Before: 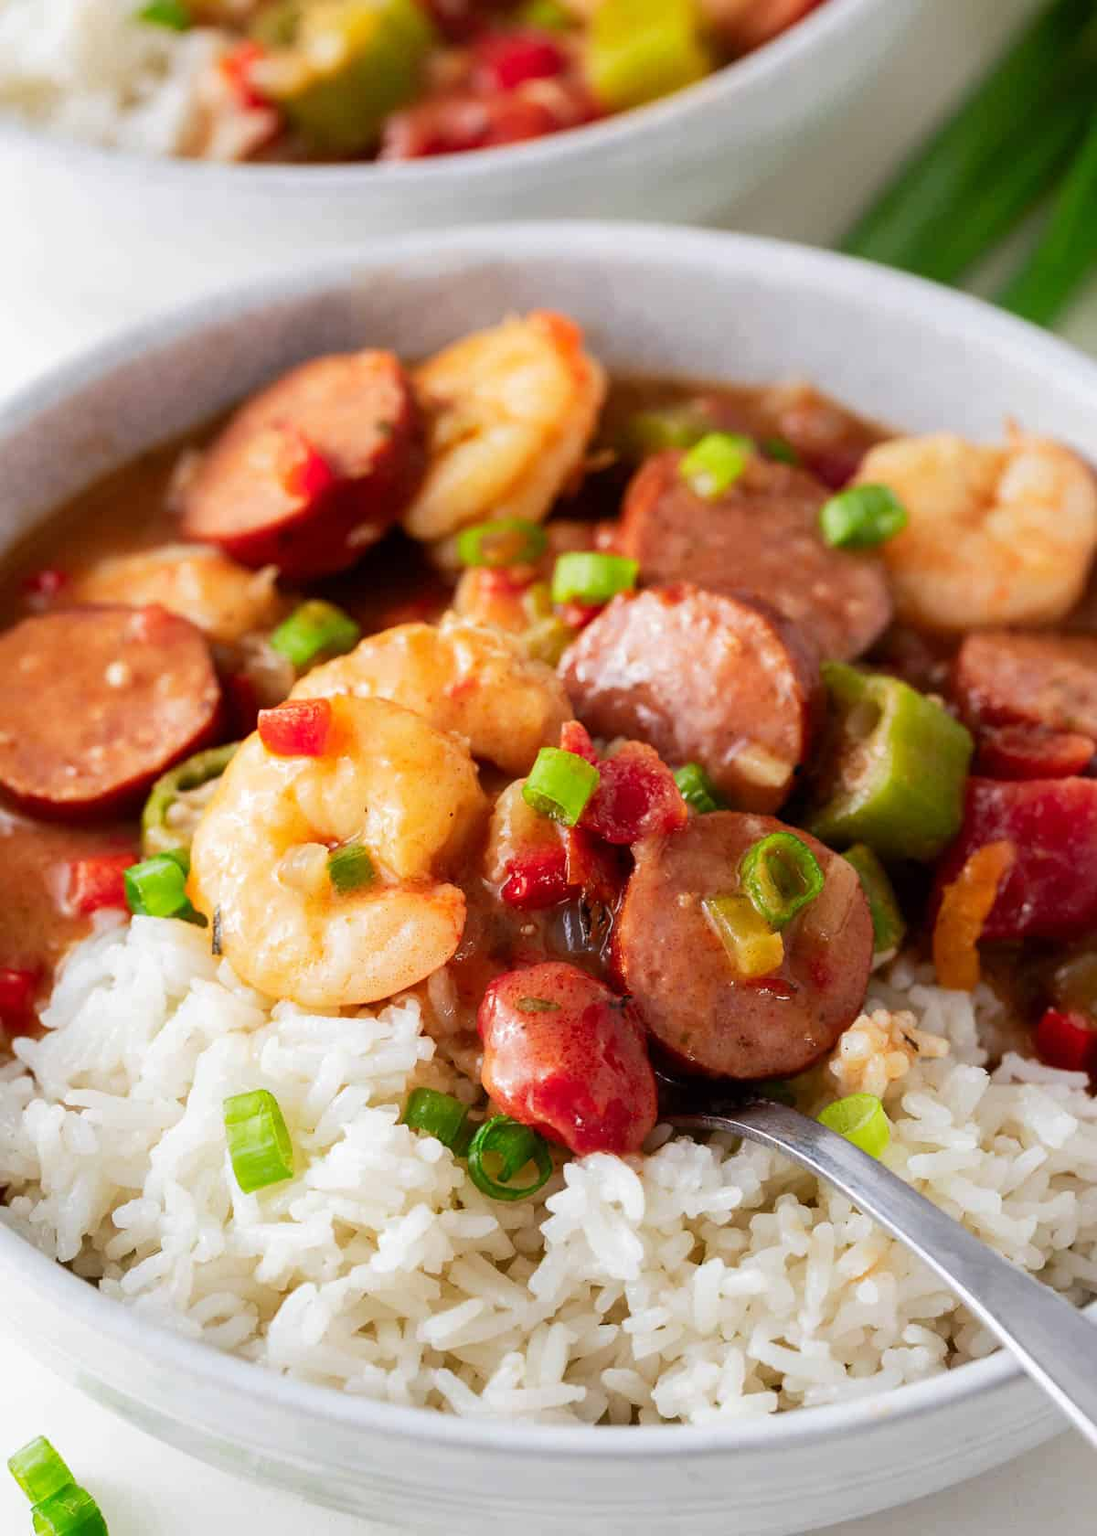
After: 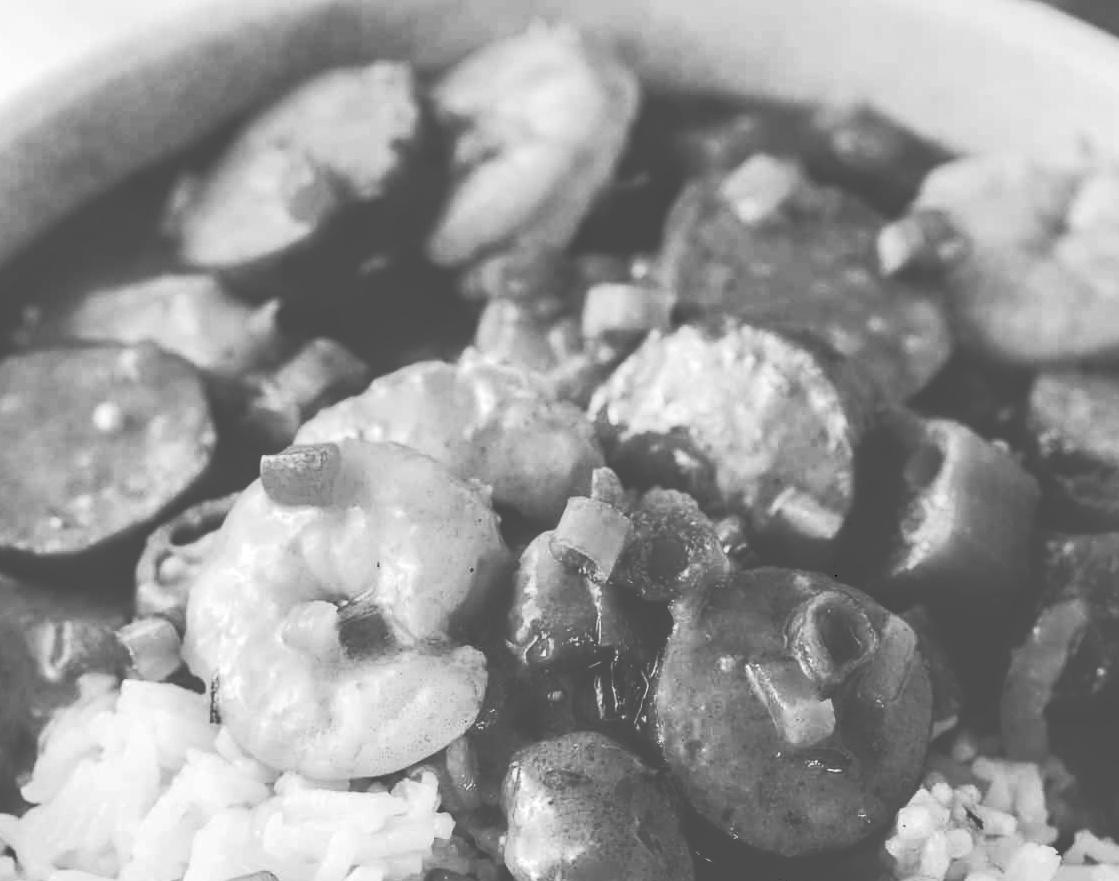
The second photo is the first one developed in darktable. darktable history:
tone curve: curves: ch0 [(0, 0) (0.003, 0.334) (0.011, 0.338) (0.025, 0.338) (0.044, 0.338) (0.069, 0.339) (0.1, 0.342) (0.136, 0.343) (0.177, 0.349) (0.224, 0.36) (0.277, 0.385) (0.335, 0.42) (0.399, 0.465) (0.468, 0.535) (0.543, 0.632) (0.623, 0.73) (0.709, 0.814) (0.801, 0.879) (0.898, 0.935) (1, 1)], preserve colors none
crop: left 1.852%, top 19.154%, right 4.889%, bottom 28.387%
color calibration: output gray [0.21, 0.42, 0.37, 0], gray › normalize channels true, illuminant same as pipeline (D50), adaptation XYZ, x 0.347, y 0.357, temperature 5009.79 K, gamut compression 0.009
exposure: exposure 0.03 EV, compensate highlight preservation false
local contrast: on, module defaults
color balance rgb: perceptual saturation grading › global saturation 20%, perceptual saturation grading › highlights -50.479%, perceptual saturation grading › shadows 30.586%
